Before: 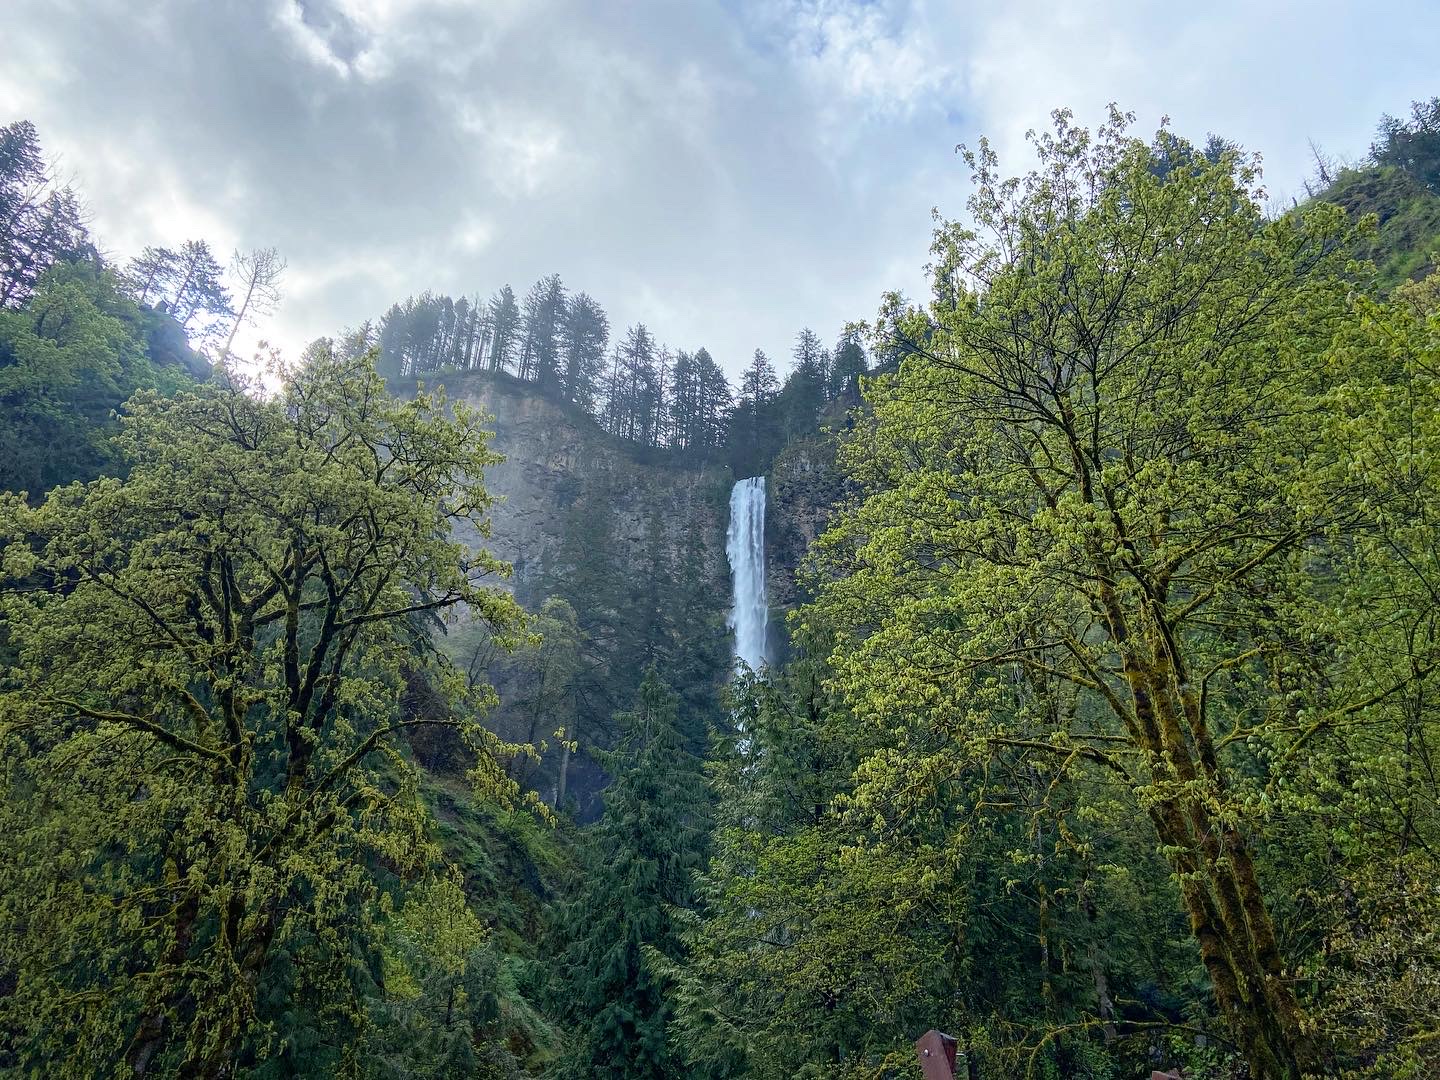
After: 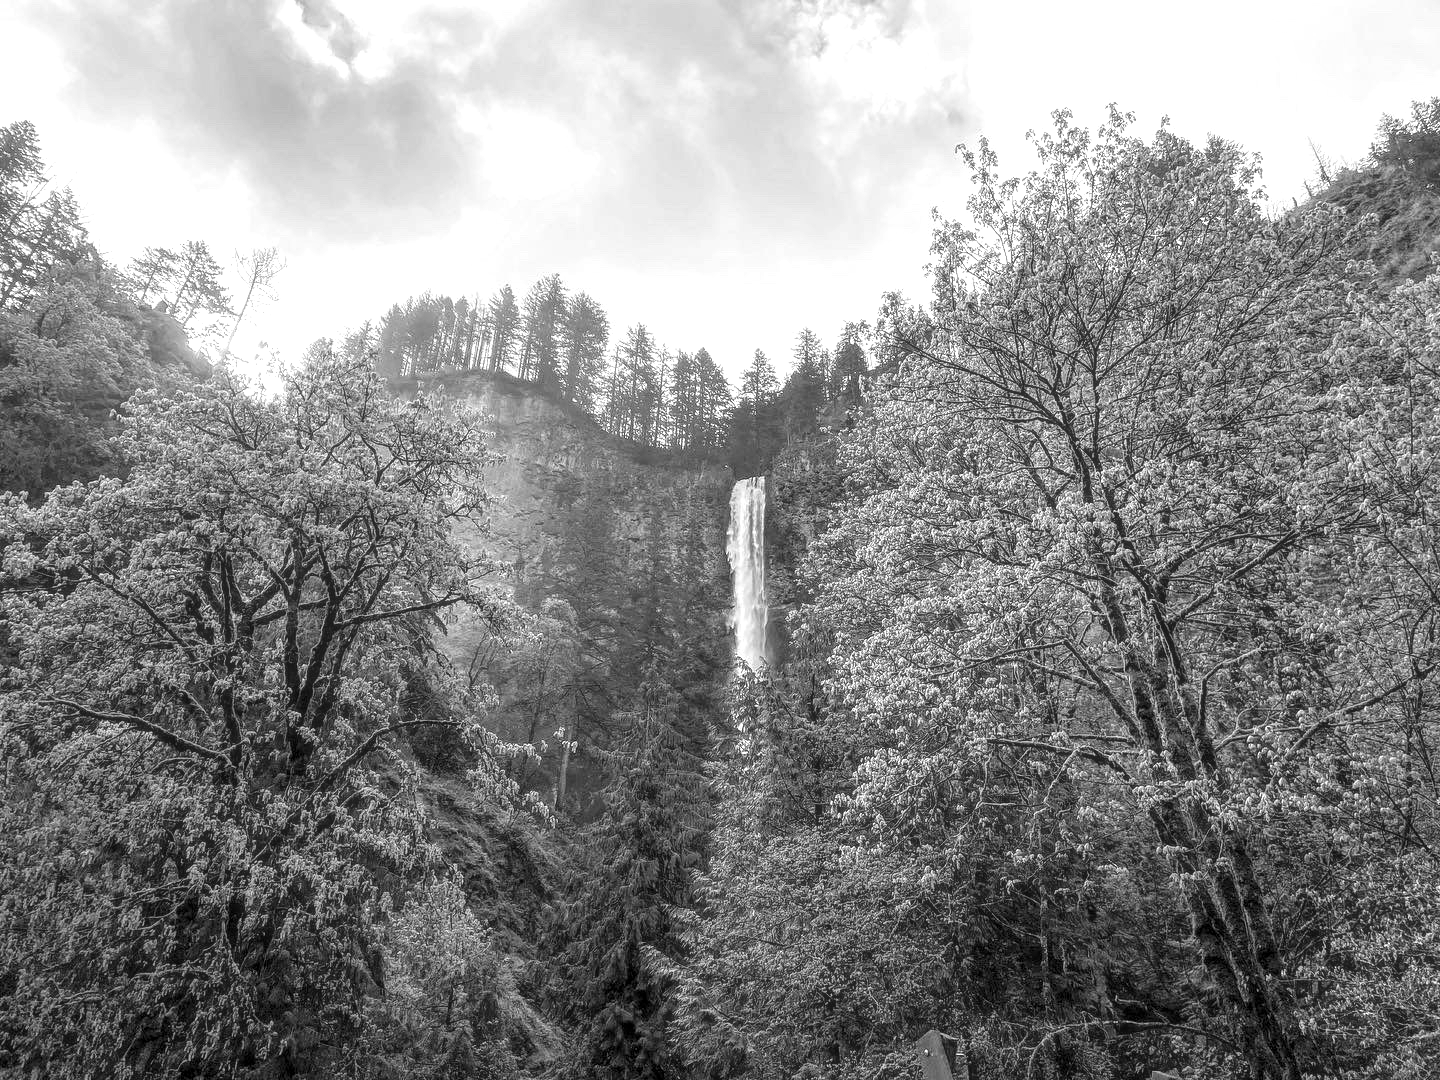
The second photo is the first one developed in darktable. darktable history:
local contrast: detail 130%
white balance: red 0.924, blue 1.095
exposure: exposure 0.785 EV, compensate highlight preservation false
monochrome: a 73.58, b 64.21
haze removal: strength -0.05
